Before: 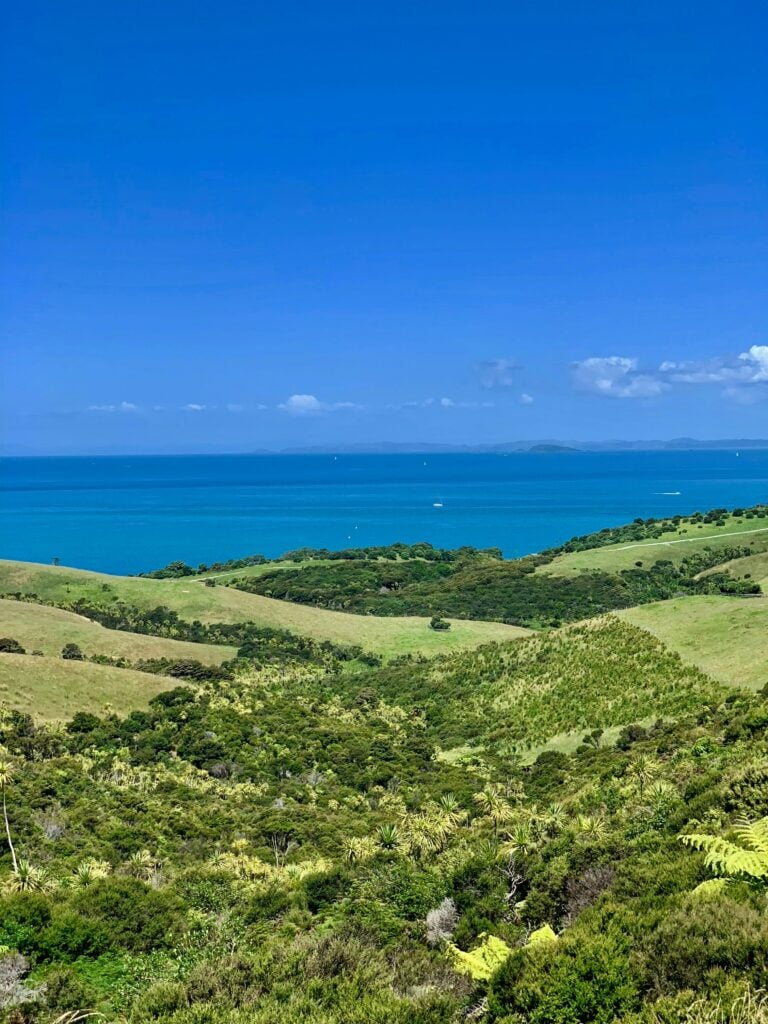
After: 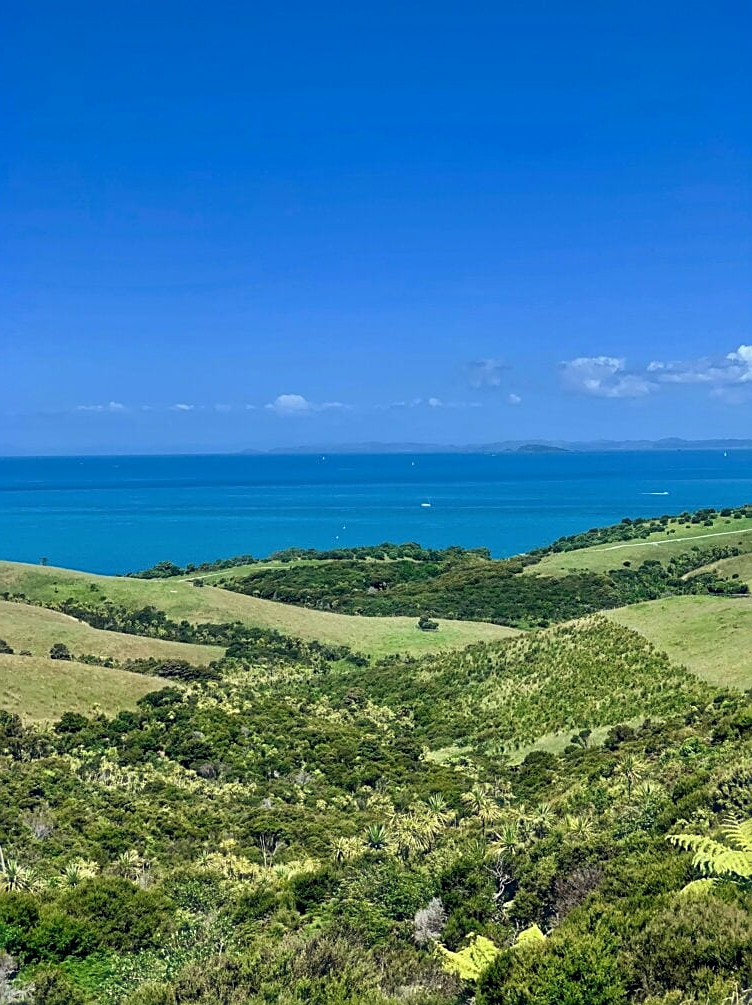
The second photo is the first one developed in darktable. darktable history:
haze removal: strength -0.113, compatibility mode true, adaptive false
crop: left 1.684%, right 0.272%, bottom 1.783%
exposure: black level correction 0.007, compensate highlight preservation false
sharpen: on, module defaults
